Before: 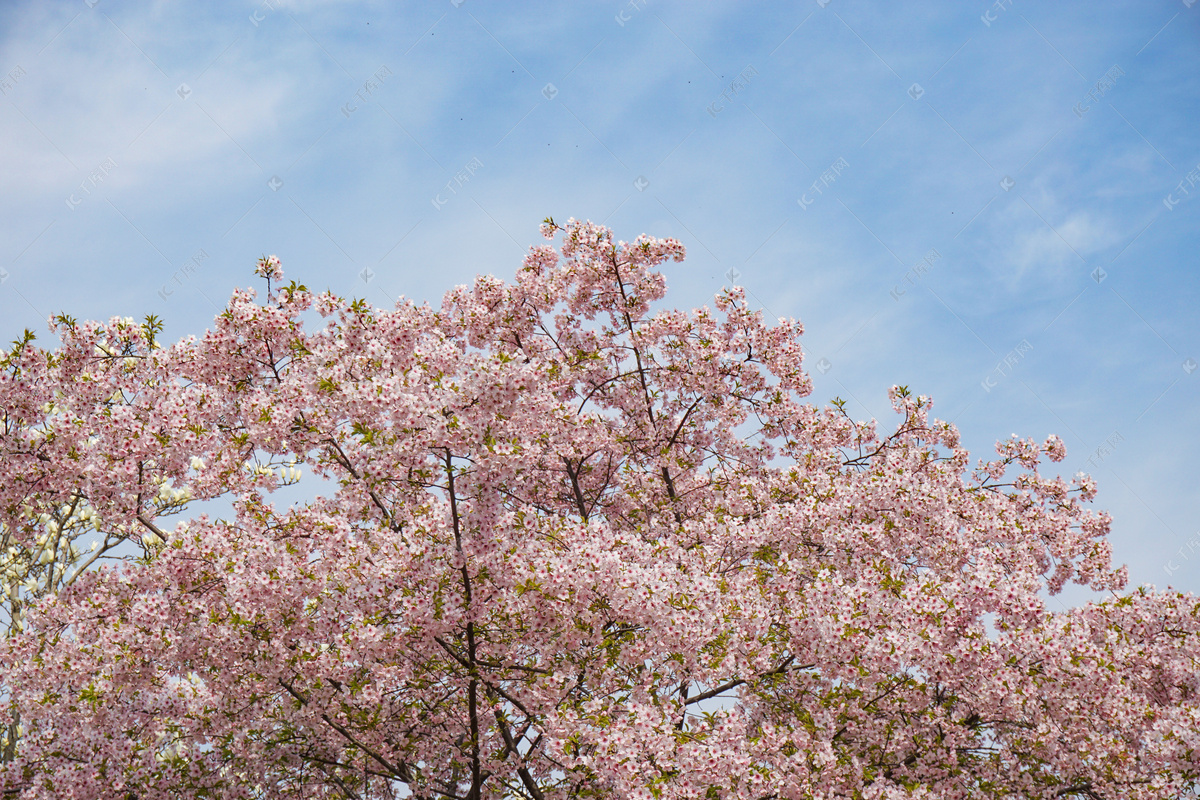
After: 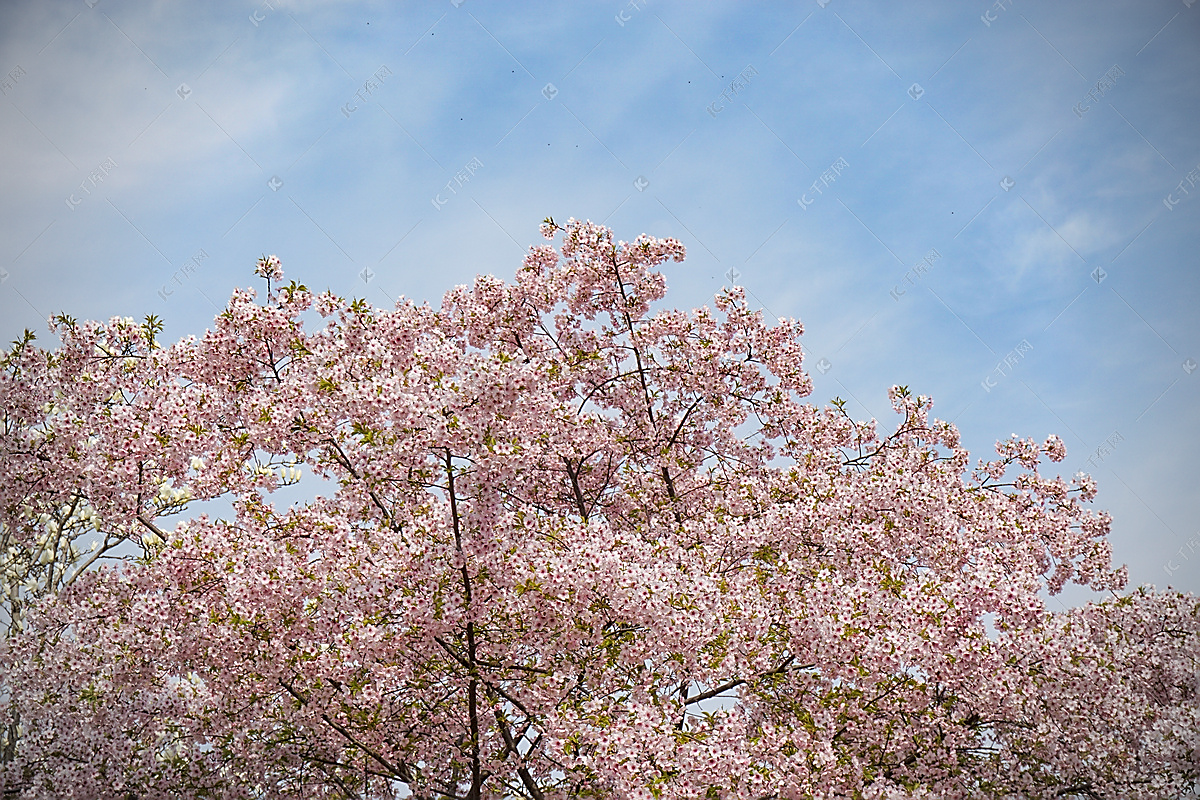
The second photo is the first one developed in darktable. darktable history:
sharpen: radius 1.425, amount 1.235, threshold 0.75
vignetting: fall-off start 75.59%, width/height ratio 1.088
